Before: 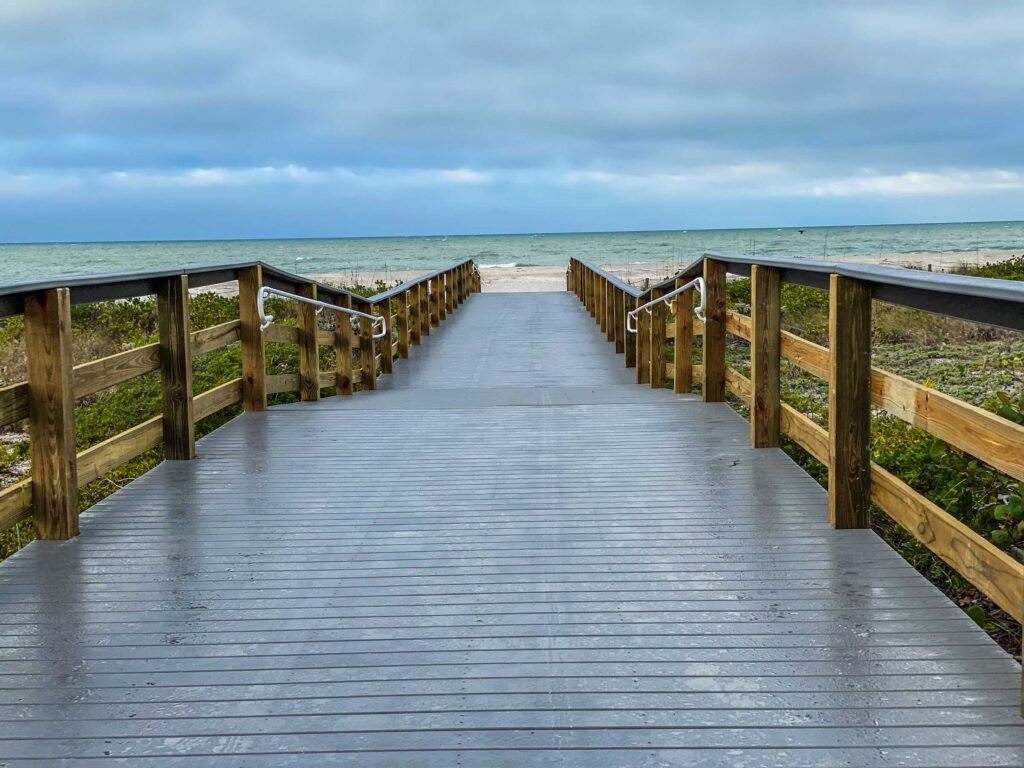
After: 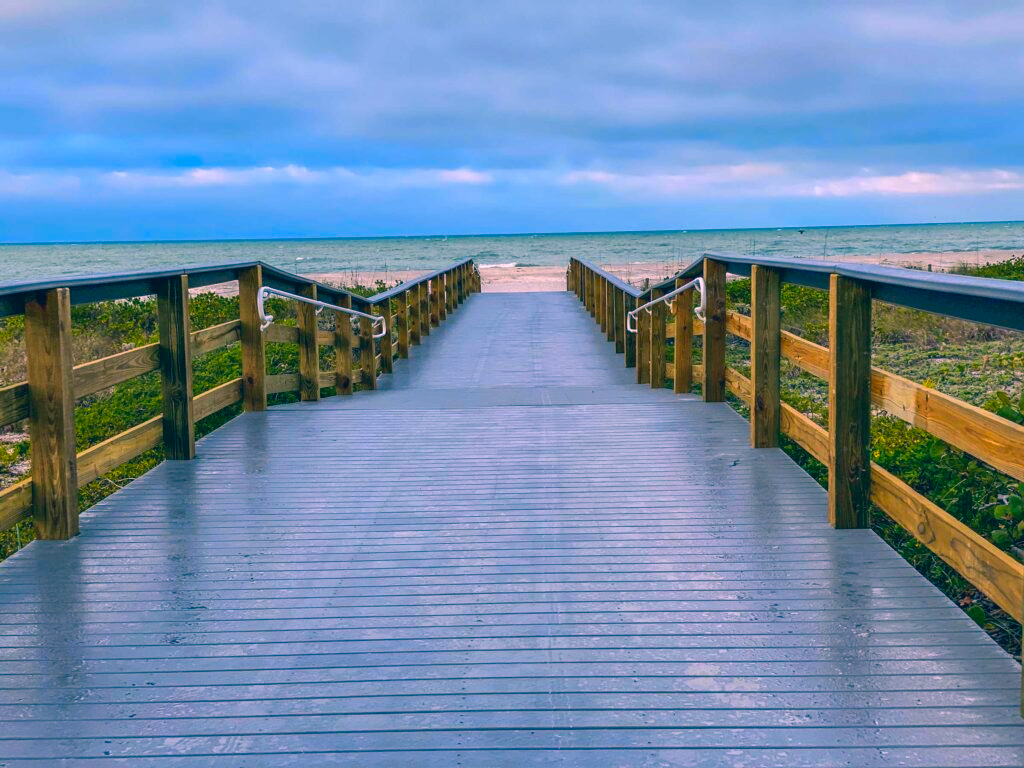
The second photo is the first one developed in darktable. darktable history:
shadows and highlights: on, module defaults
tone equalizer: on, module defaults
color correction: highlights a* 17.03, highlights b* 0.205, shadows a* -15.38, shadows b* -14.56, saturation 1.5
